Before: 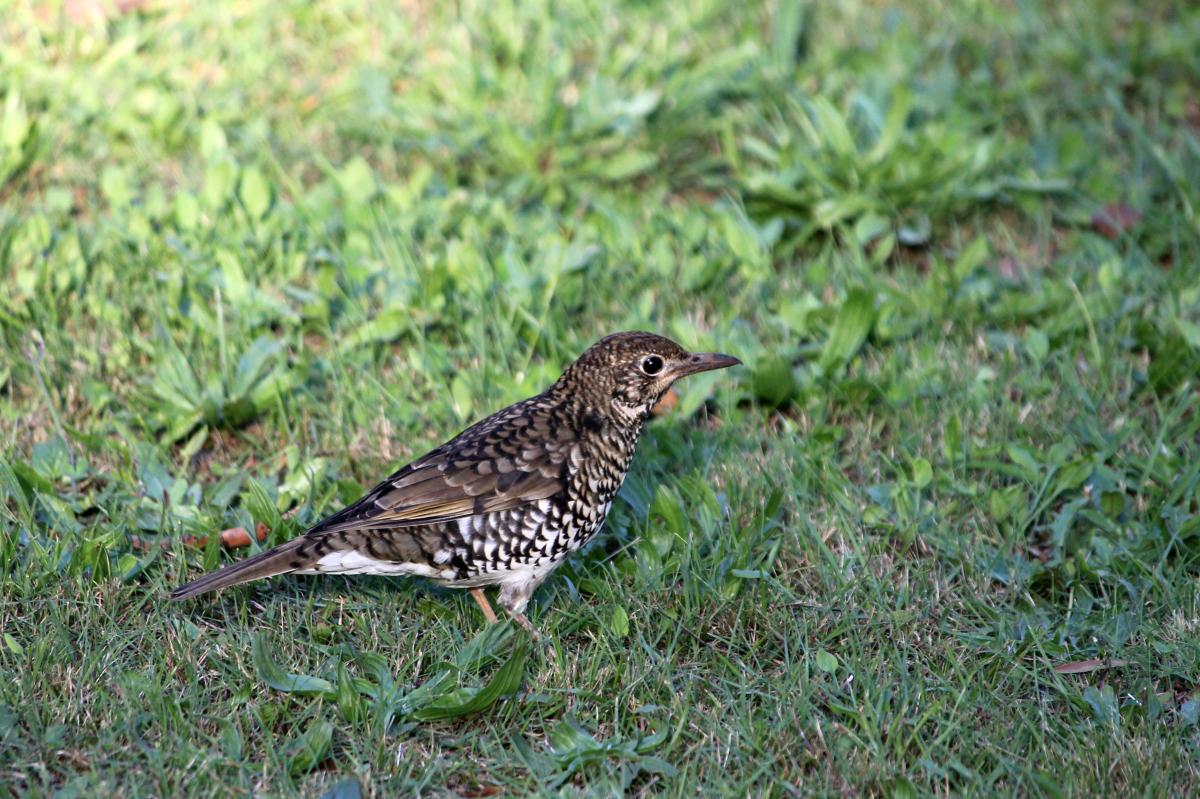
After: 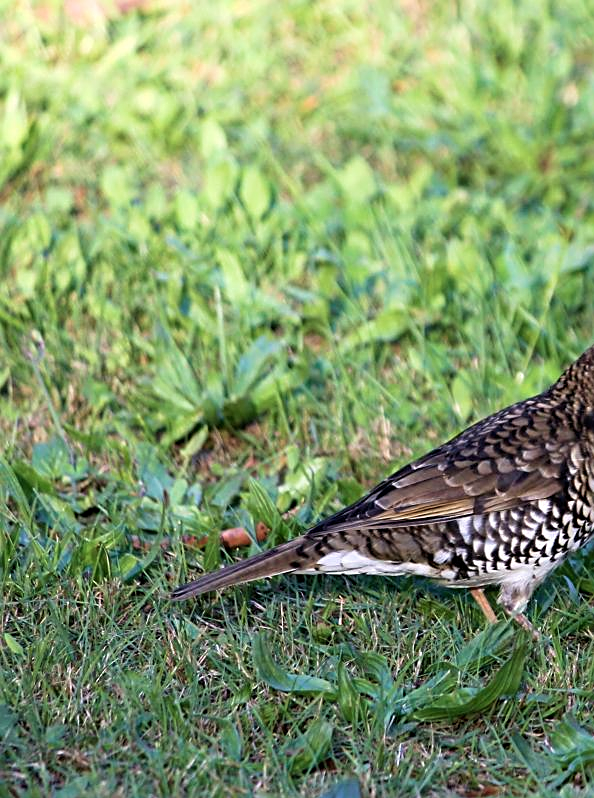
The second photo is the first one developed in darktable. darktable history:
sharpen: amount 0.497
crop and rotate: left 0.005%, top 0%, right 50.441%
velvia: on, module defaults
